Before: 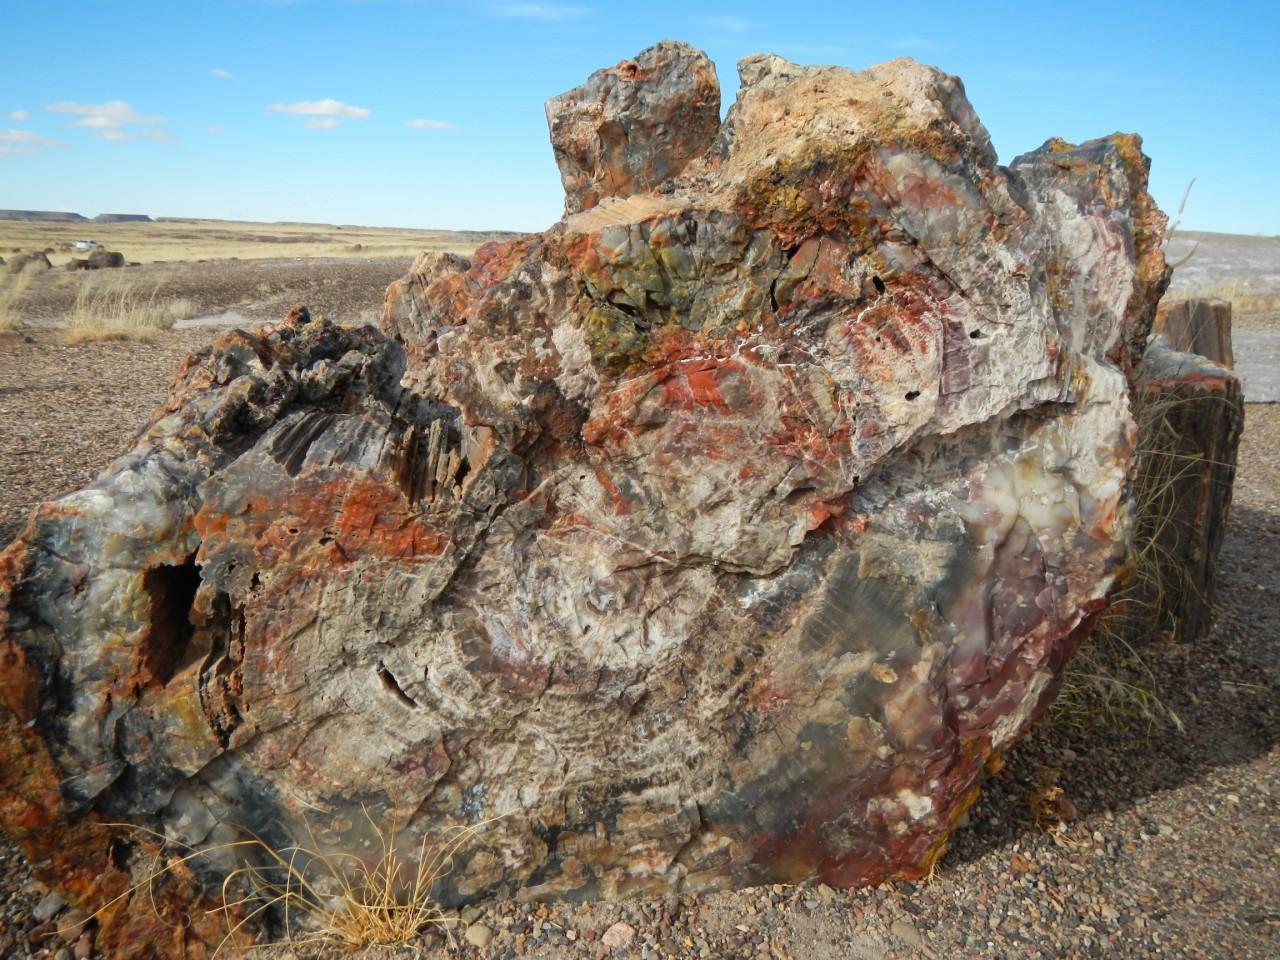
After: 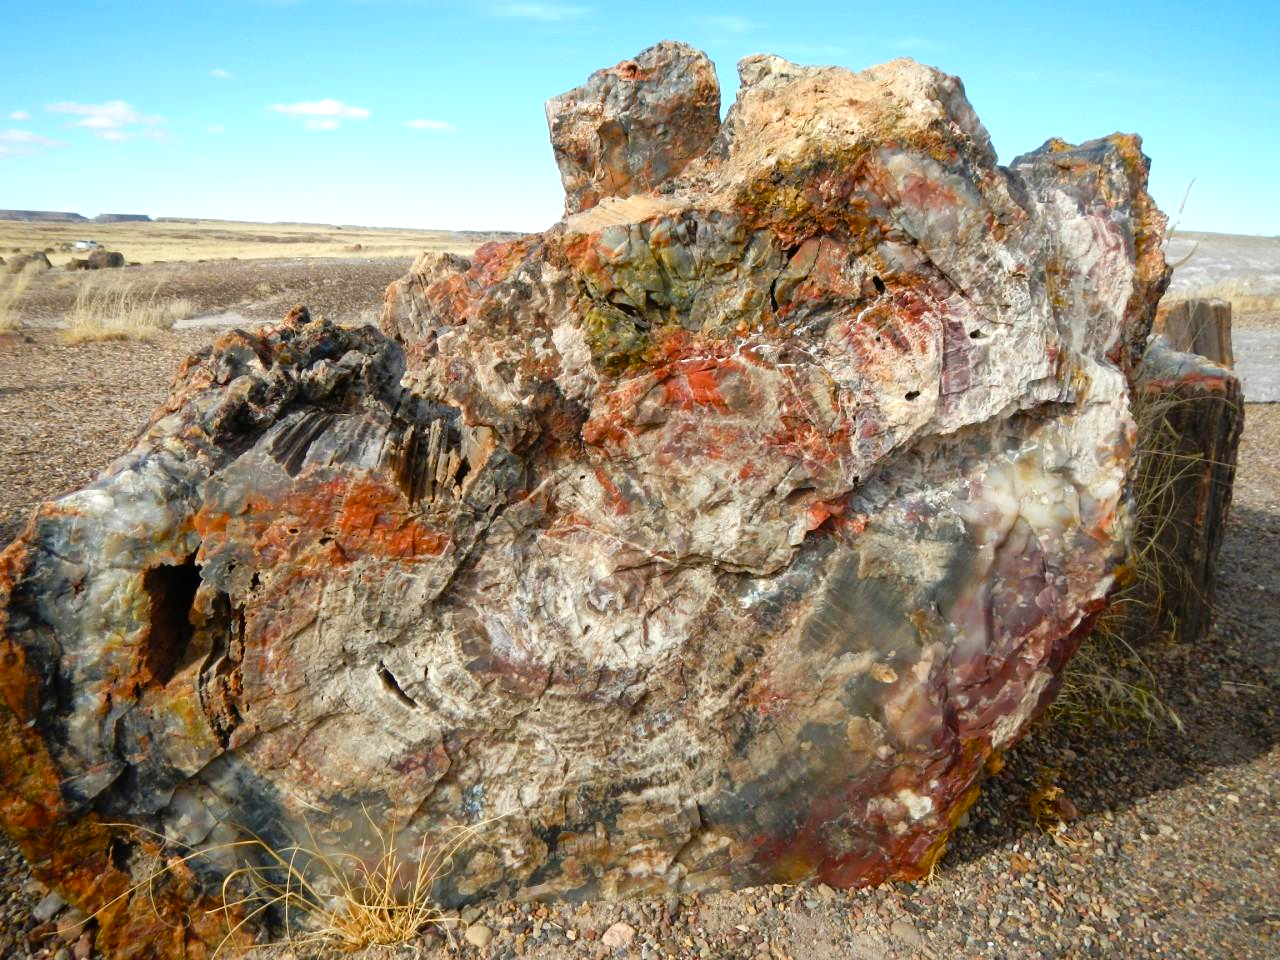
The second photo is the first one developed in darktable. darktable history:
color balance rgb: perceptual saturation grading › global saturation 20%, perceptual saturation grading › highlights -25.489%, perceptual saturation grading › shadows 25.163%, global vibrance 9.513%
tone equalizer: -8 EV -0.453 EV, -7 EV -0.369 EV, -6 EV -0.361 EV, -5 EV -0.2 EV, -3 EV 0.248 EV, -2 EV 0.319 EV, -1 EV 0.41 EV, +0 EV 0.428 EV
